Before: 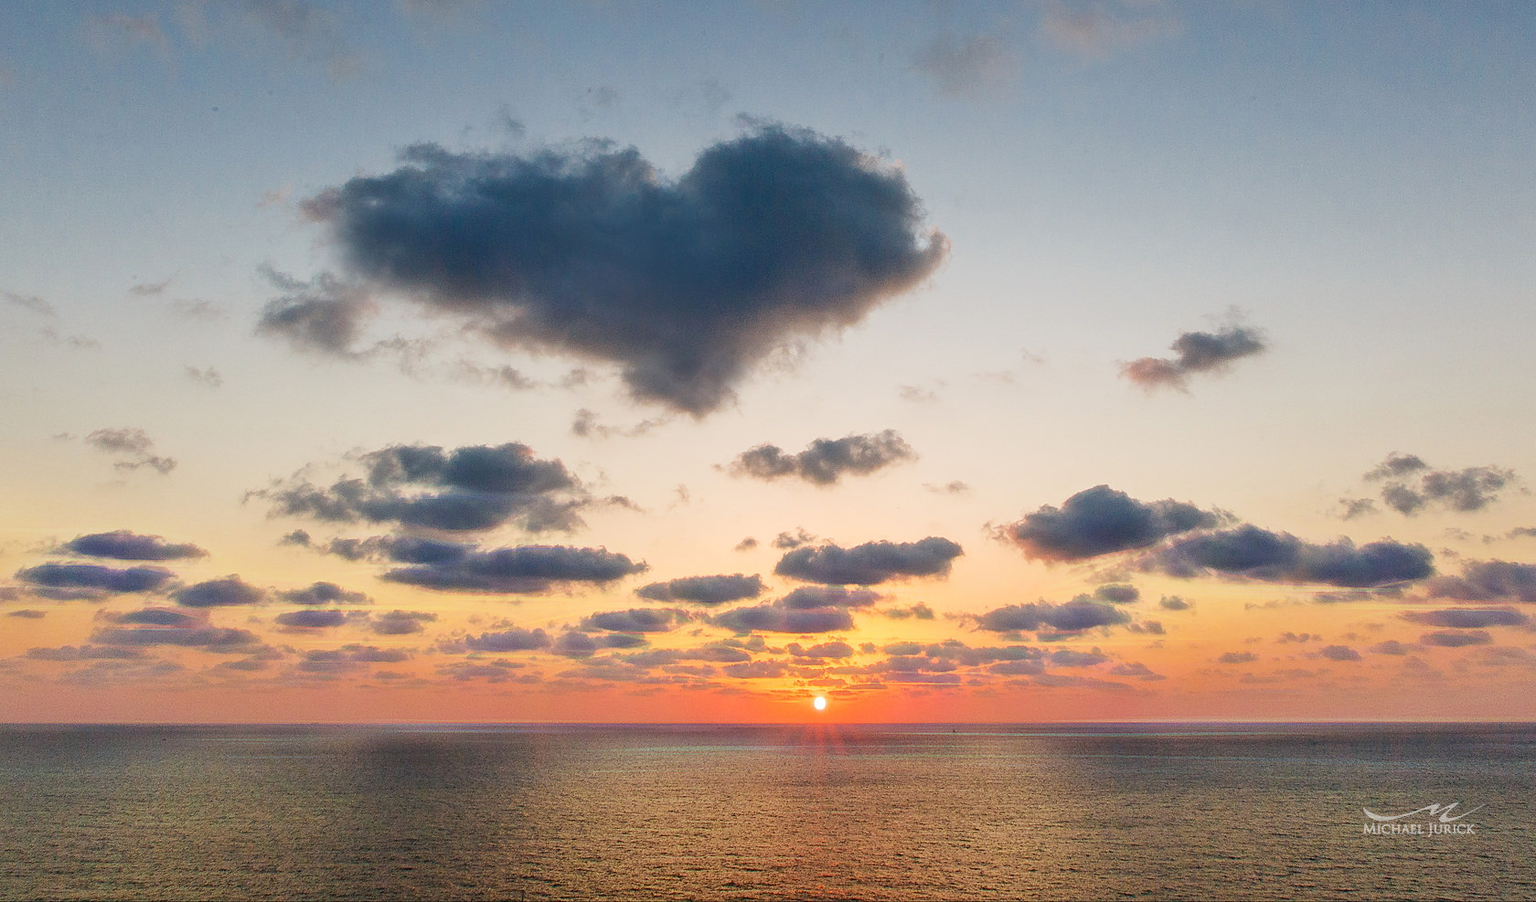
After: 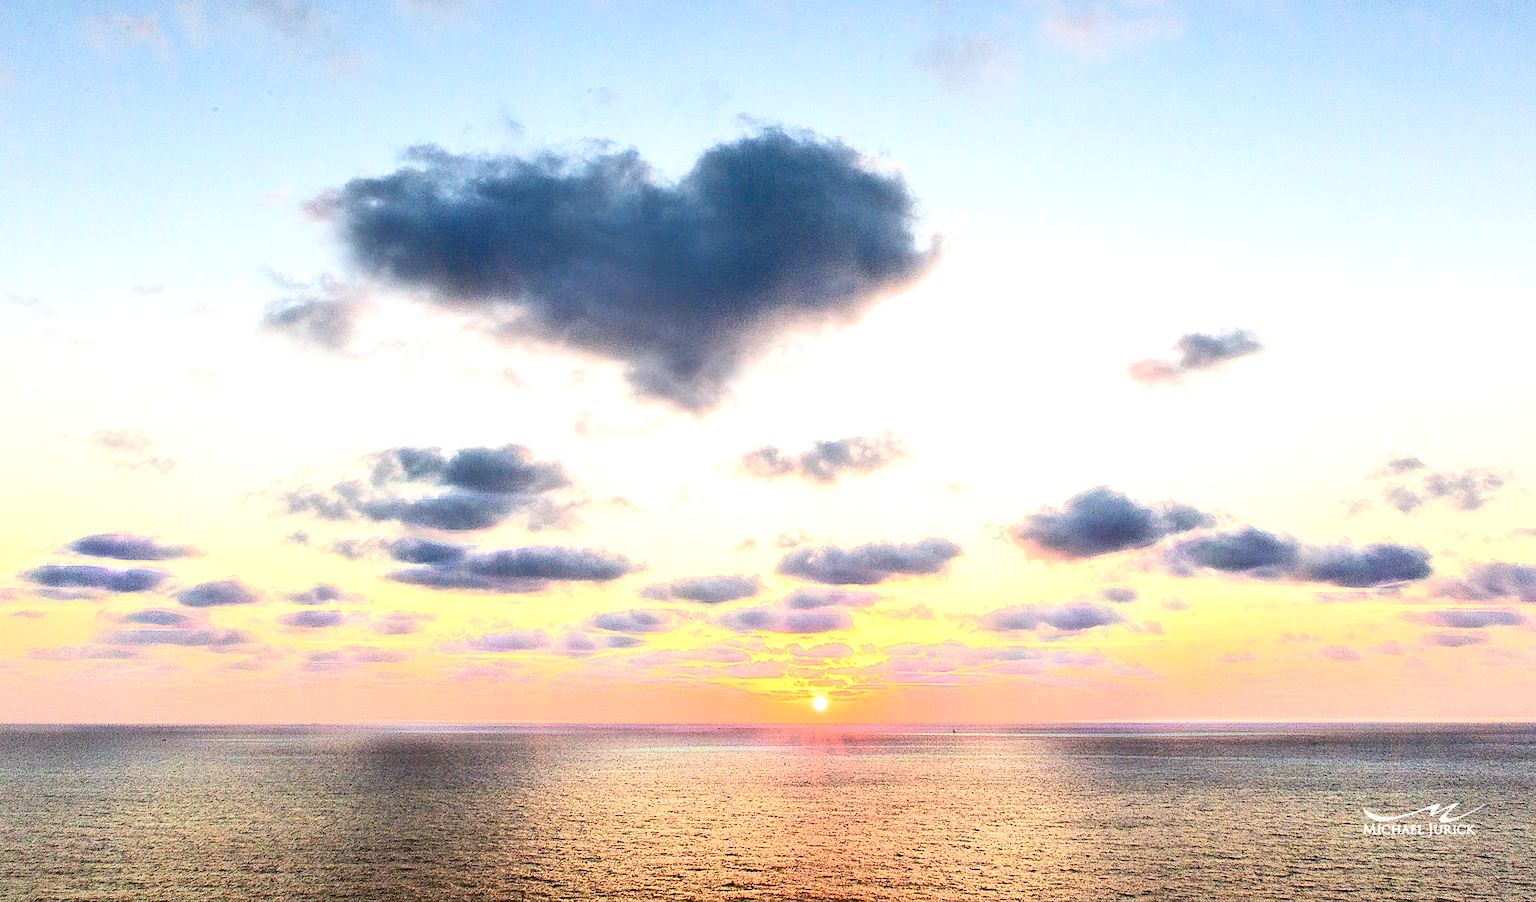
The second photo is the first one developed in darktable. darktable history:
exposure: black level correction 0.001, exposure 1.129 EV, compensate exposure bias true, compensate highlight preservation false
color balance: lift [1, 1.015, 1.004, 0.985], gamma [1, 0.958, 0.971, 1.042], gain [1, 0.956, 0.977, 1.044]
contrast brightness saturation: contrast 0.28
